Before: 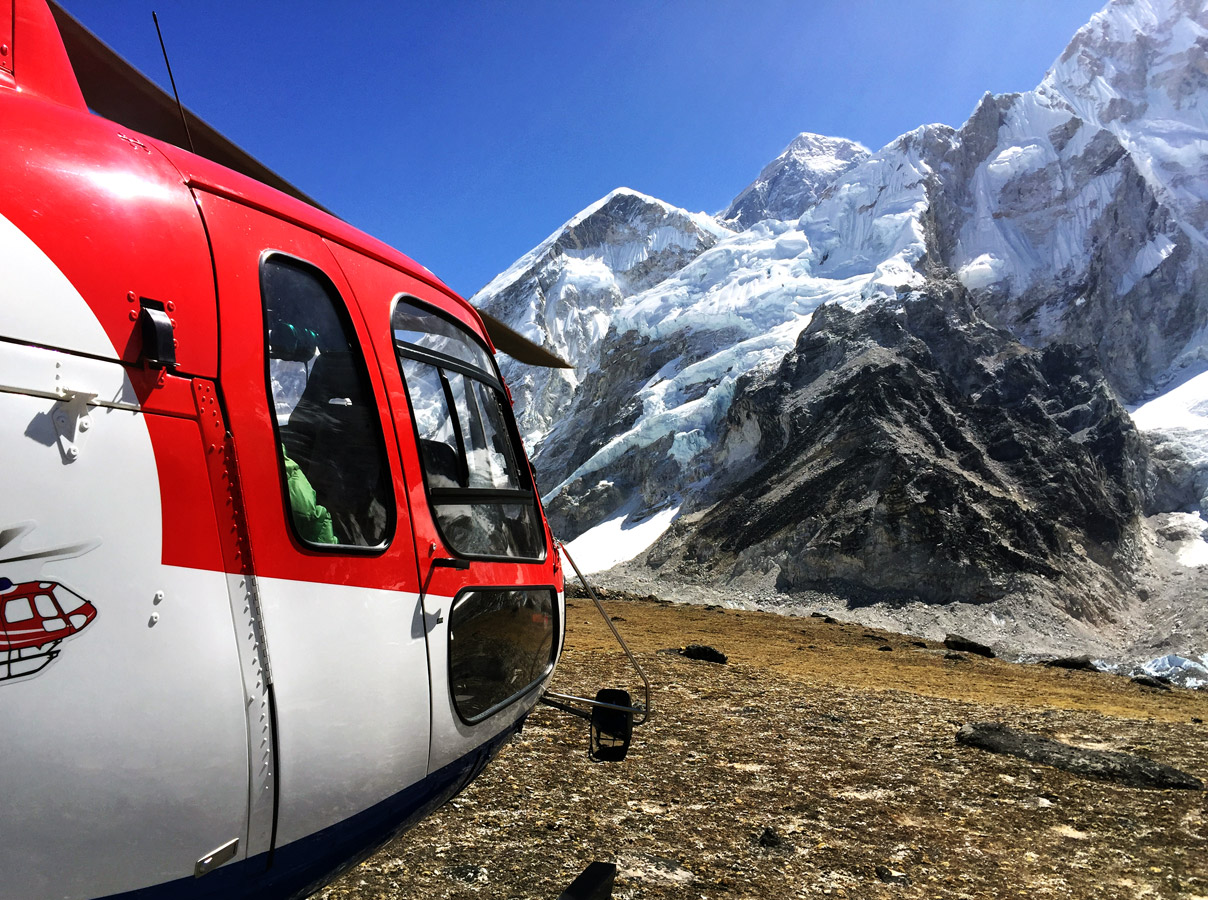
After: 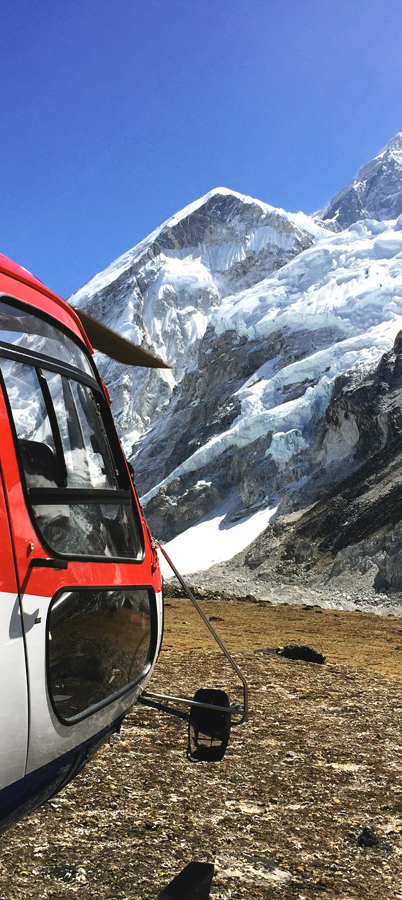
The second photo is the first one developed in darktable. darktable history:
exposure: exposure 0.217 EV, compensate highlight preservation false
contrast brightness saturation: contrast -0.1, saturation -0.1
crop: left 33.36%, right 33.36%
